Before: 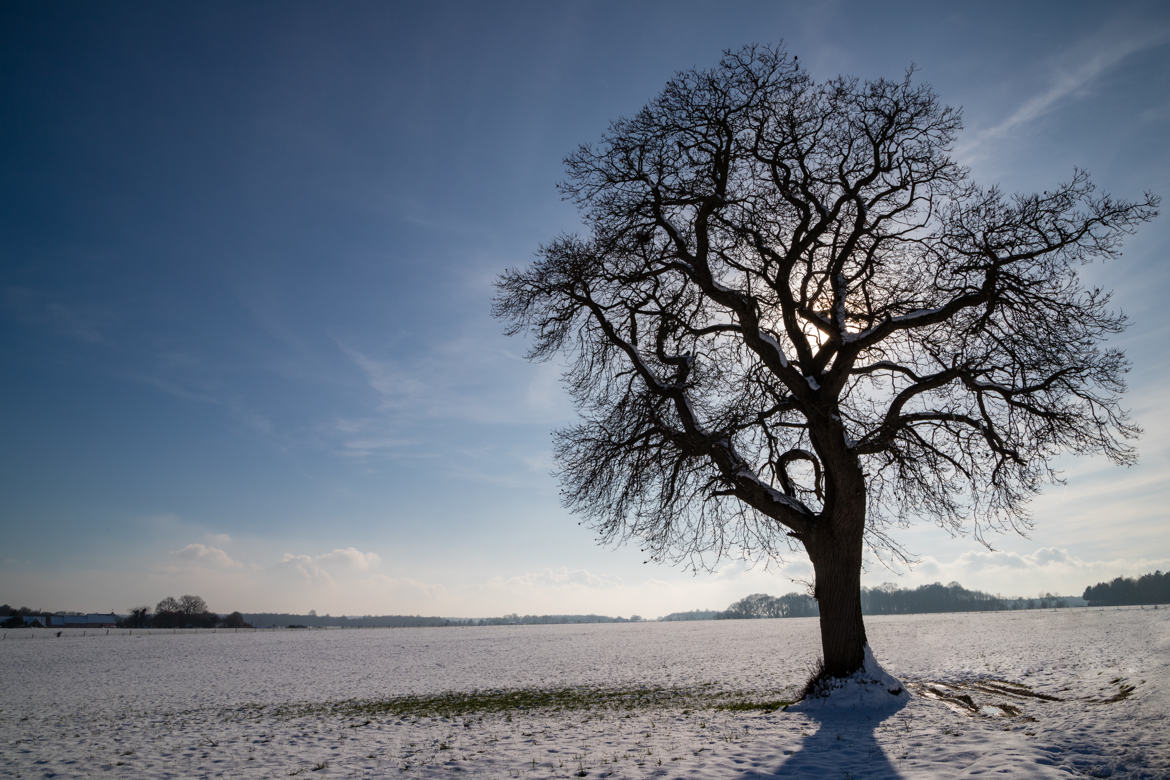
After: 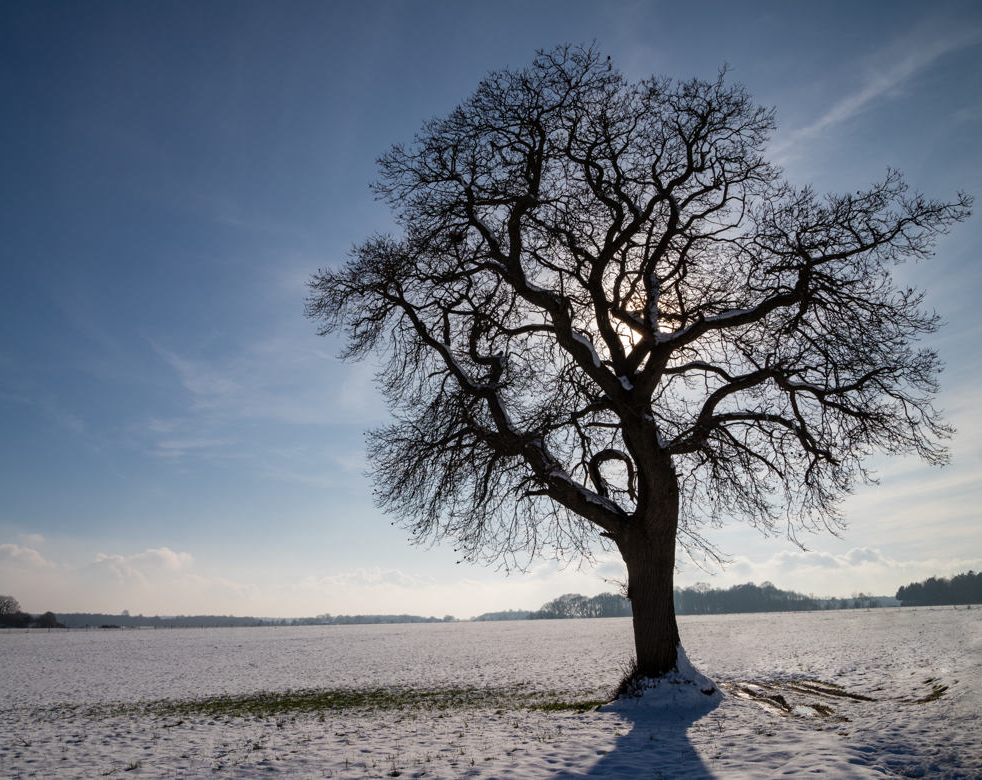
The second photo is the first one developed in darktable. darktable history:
crop: left 16.059%
